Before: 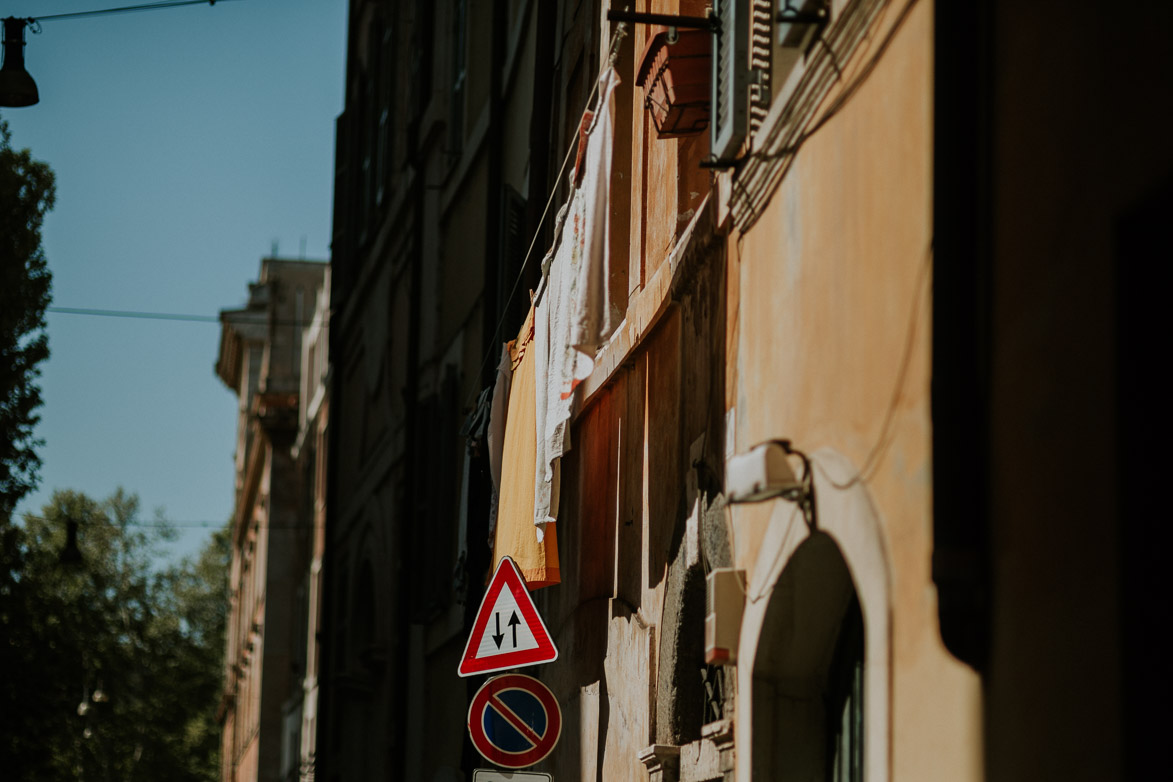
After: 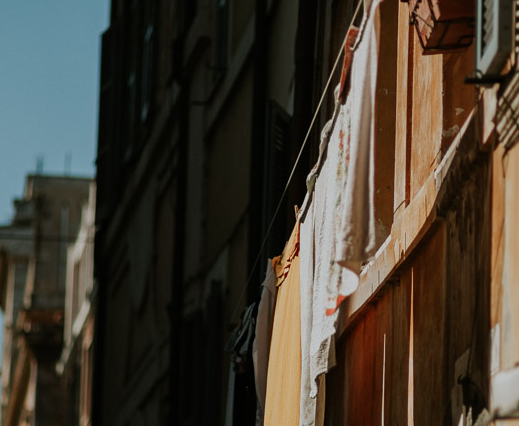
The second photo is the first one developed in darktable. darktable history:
crop: left 20.092%, top 10.756%, right 35.643%, bottom 34.666%
